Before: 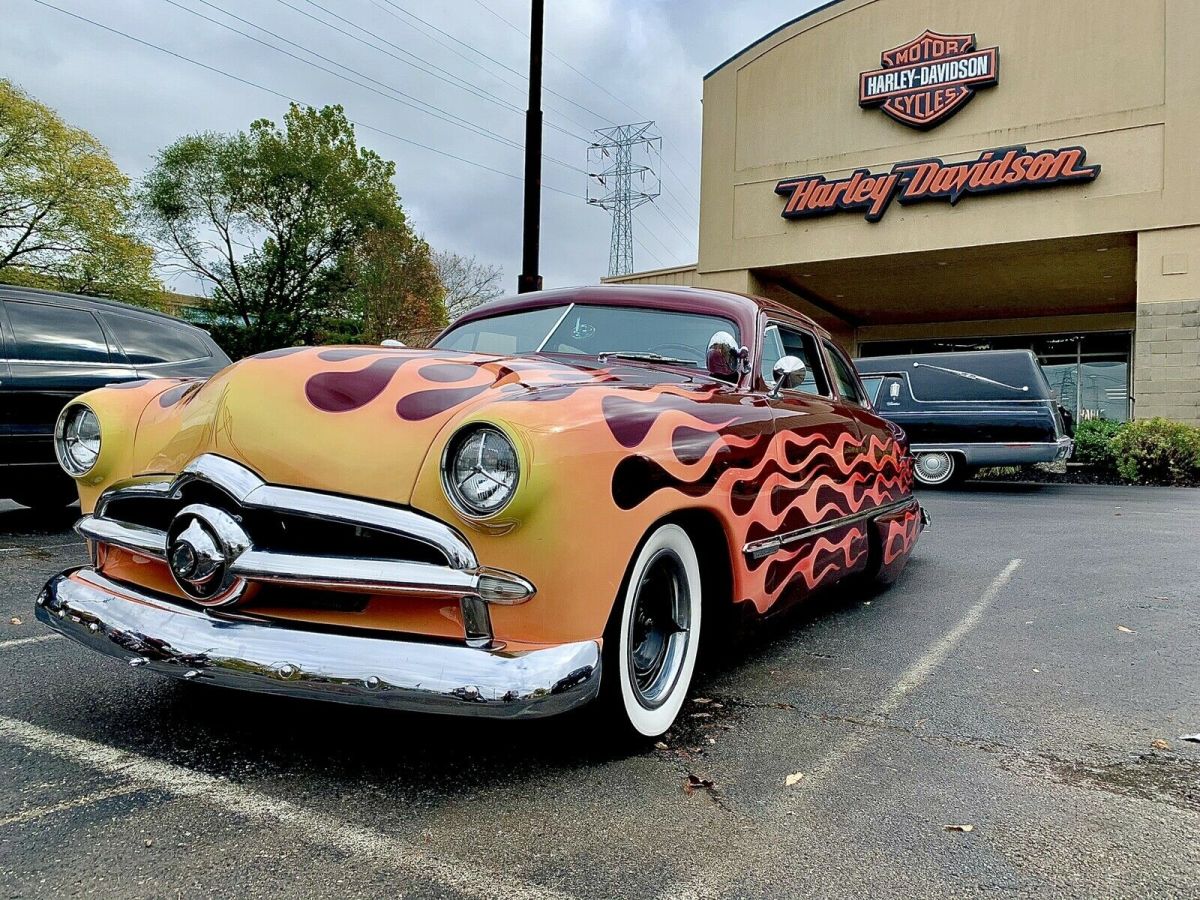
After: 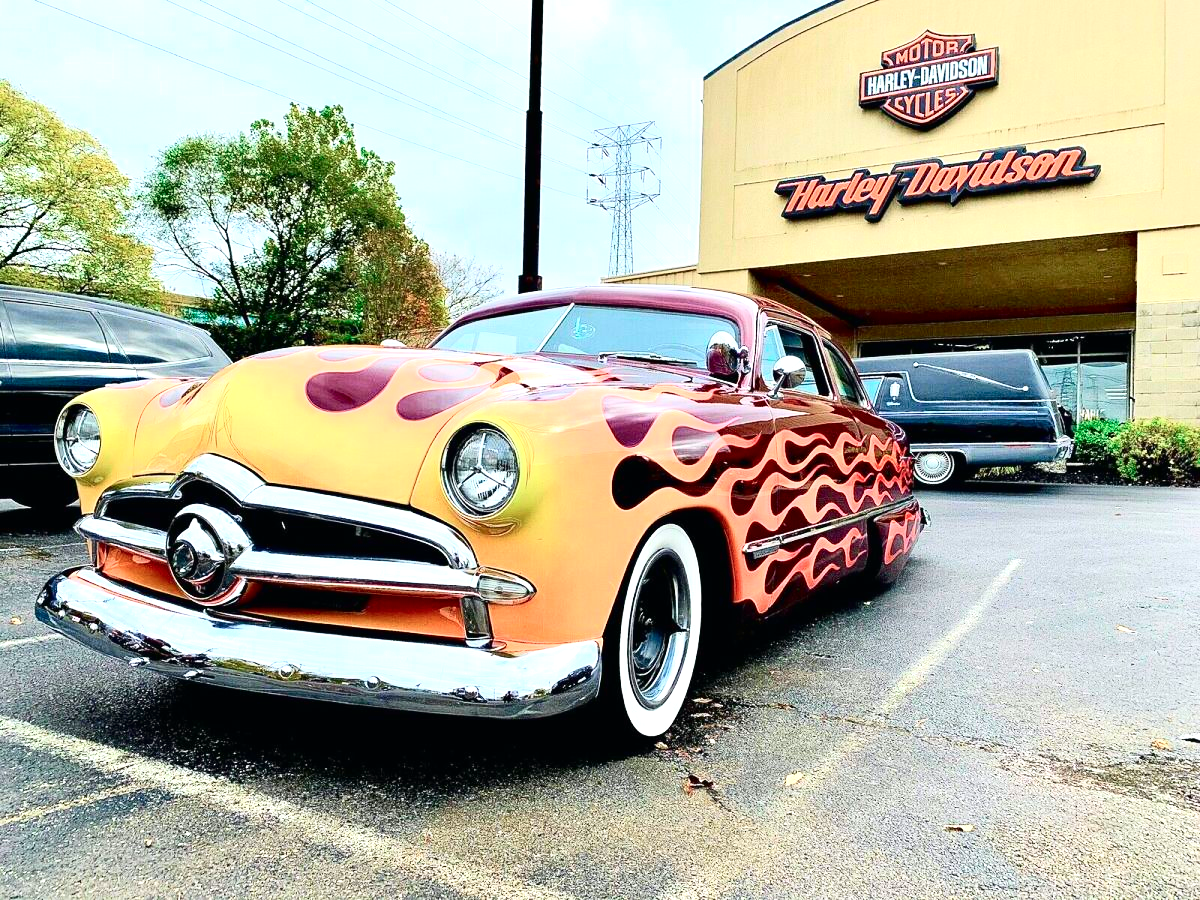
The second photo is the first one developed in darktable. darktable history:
tone curve: curves: ch0 [(0, 0) (0.051, 0.021) (0.11, 0.069) (0.249, 0.235) (0.452, 0.526) (0.596, 0.713) (0.703, 0.83) (0.851, 0.938) (1, 1)]; ch1 [(0, 0) (0.1, 0.038) (0.318, 0.221) (0.413, 0.325) (0.443, 0.412) (0.483, 0.474) (0.503, 0.501) (0.516, 0.517) (0.548, 0.568) (0.569, 0.599) (0.594, 0.634) (0.666, 0.701) (1, 1)]; ch2 [(0, 0) (0.453, 0.435) (0.479, 0.476) (0.504, 0.5) (0.529, 0.537) (0.556, 0.583) (0.584, 0.618) (0.824, 0.815) (1, 1)], color space Lab, independent channels, preserve colors none
exposure: black level correction -0.001, exposure 0.908 EV, compensate highlight preservation false
